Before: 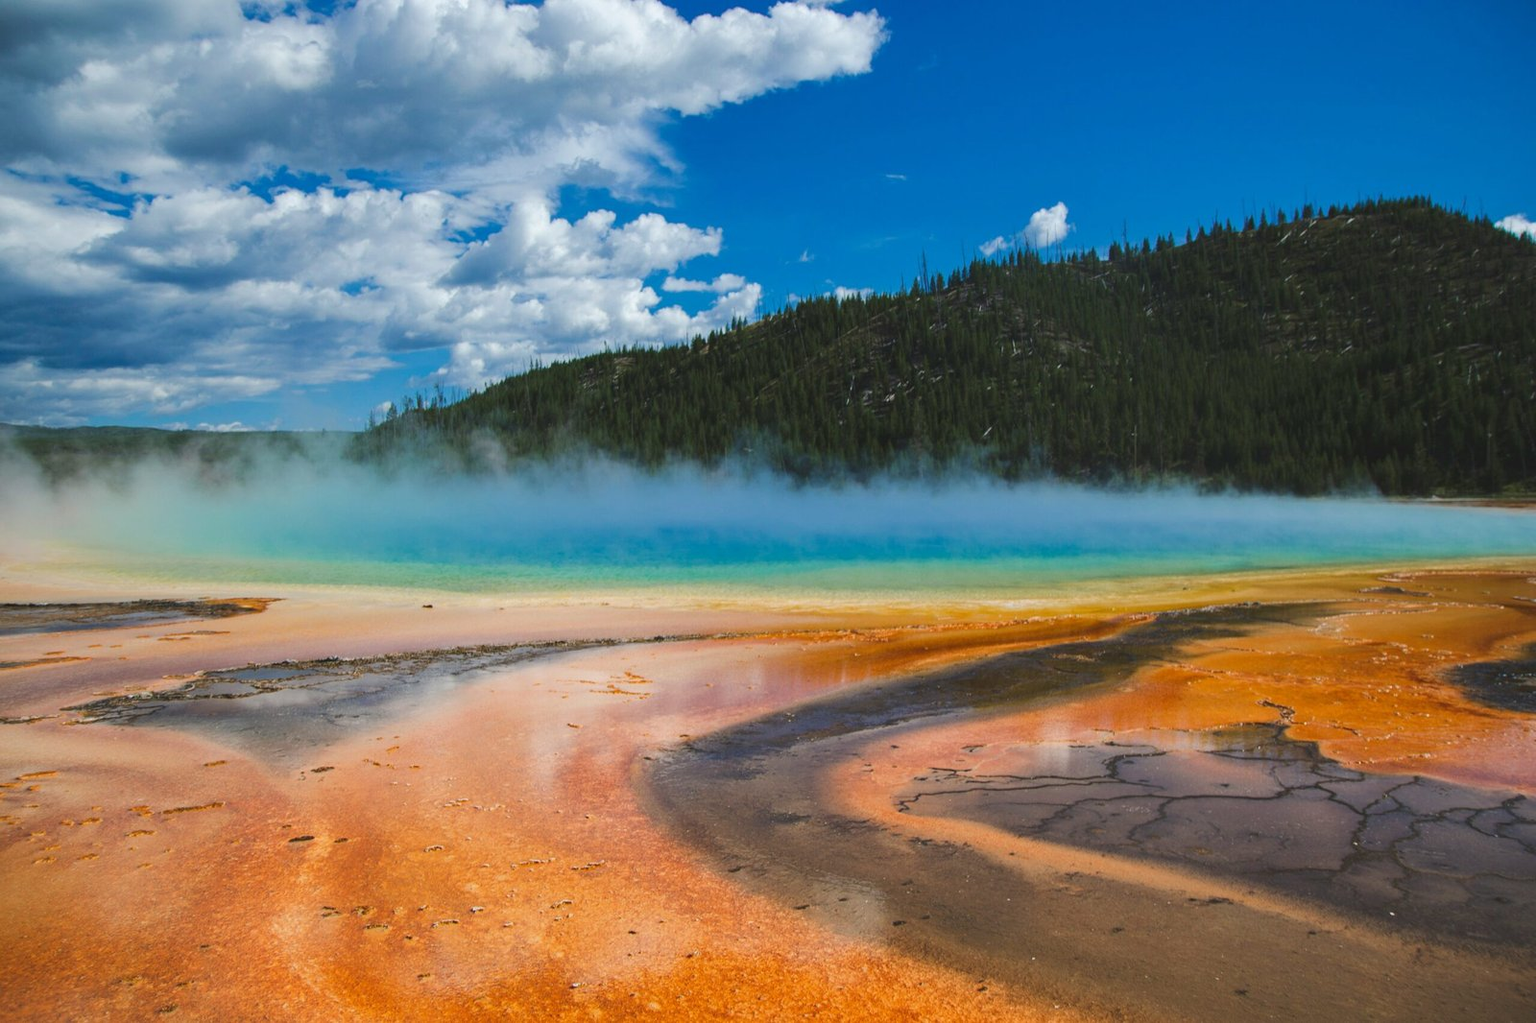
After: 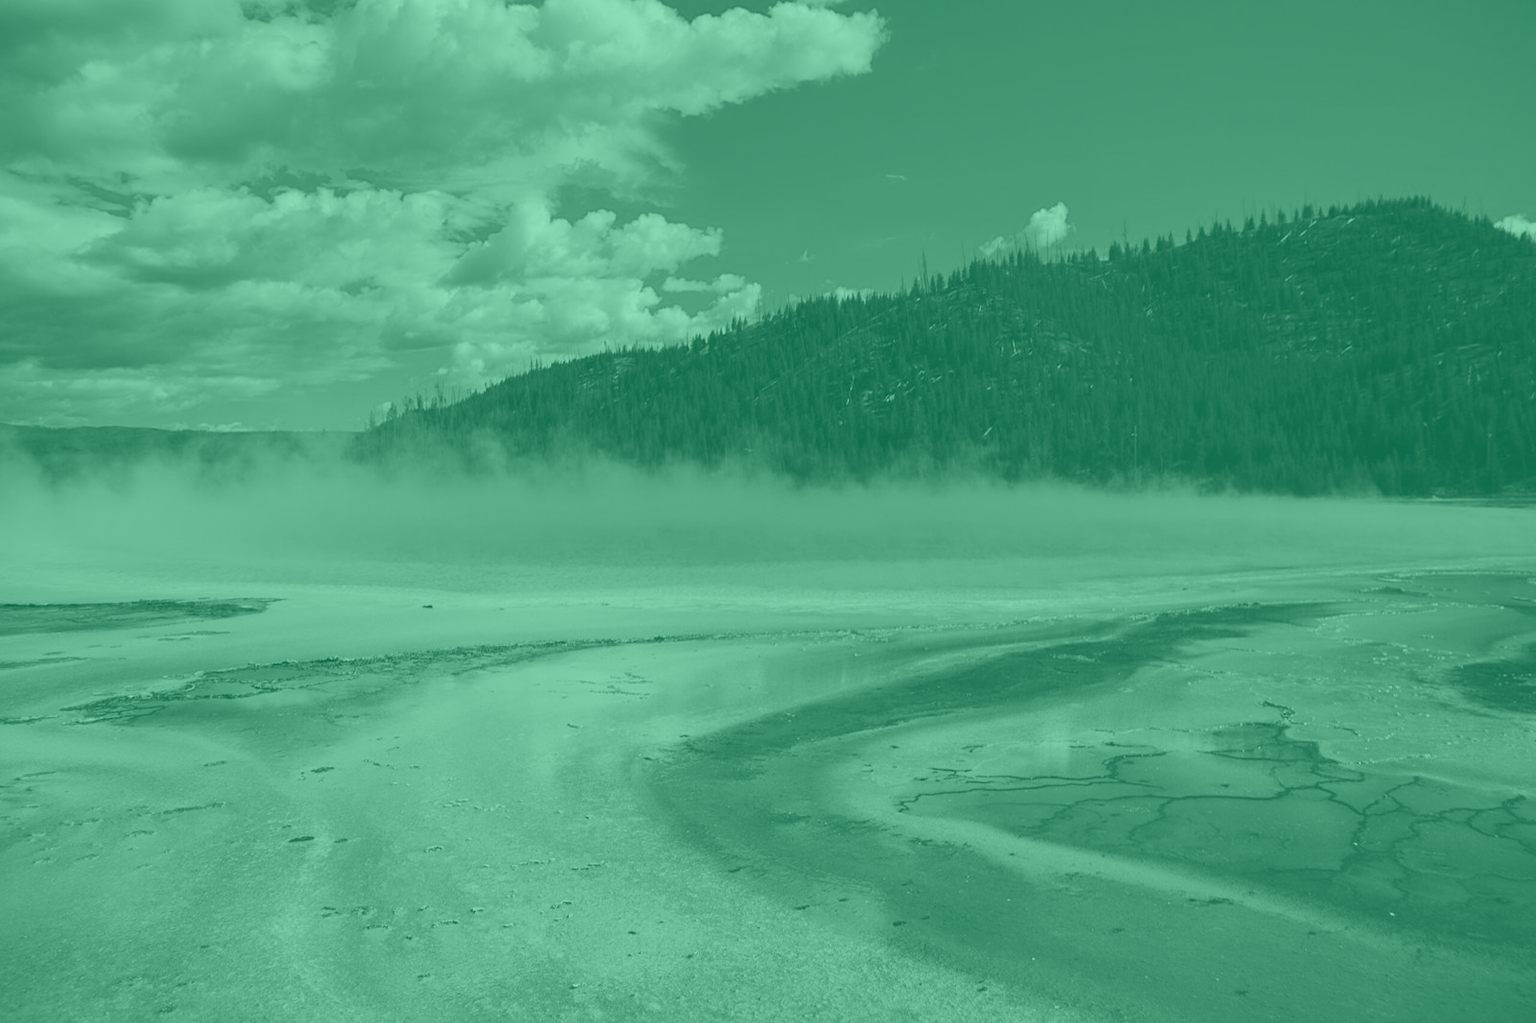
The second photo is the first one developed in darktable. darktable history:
colorize: hue 147.6°, saturation 65%, lightness 21.64%
sharpen: amount 0.2
